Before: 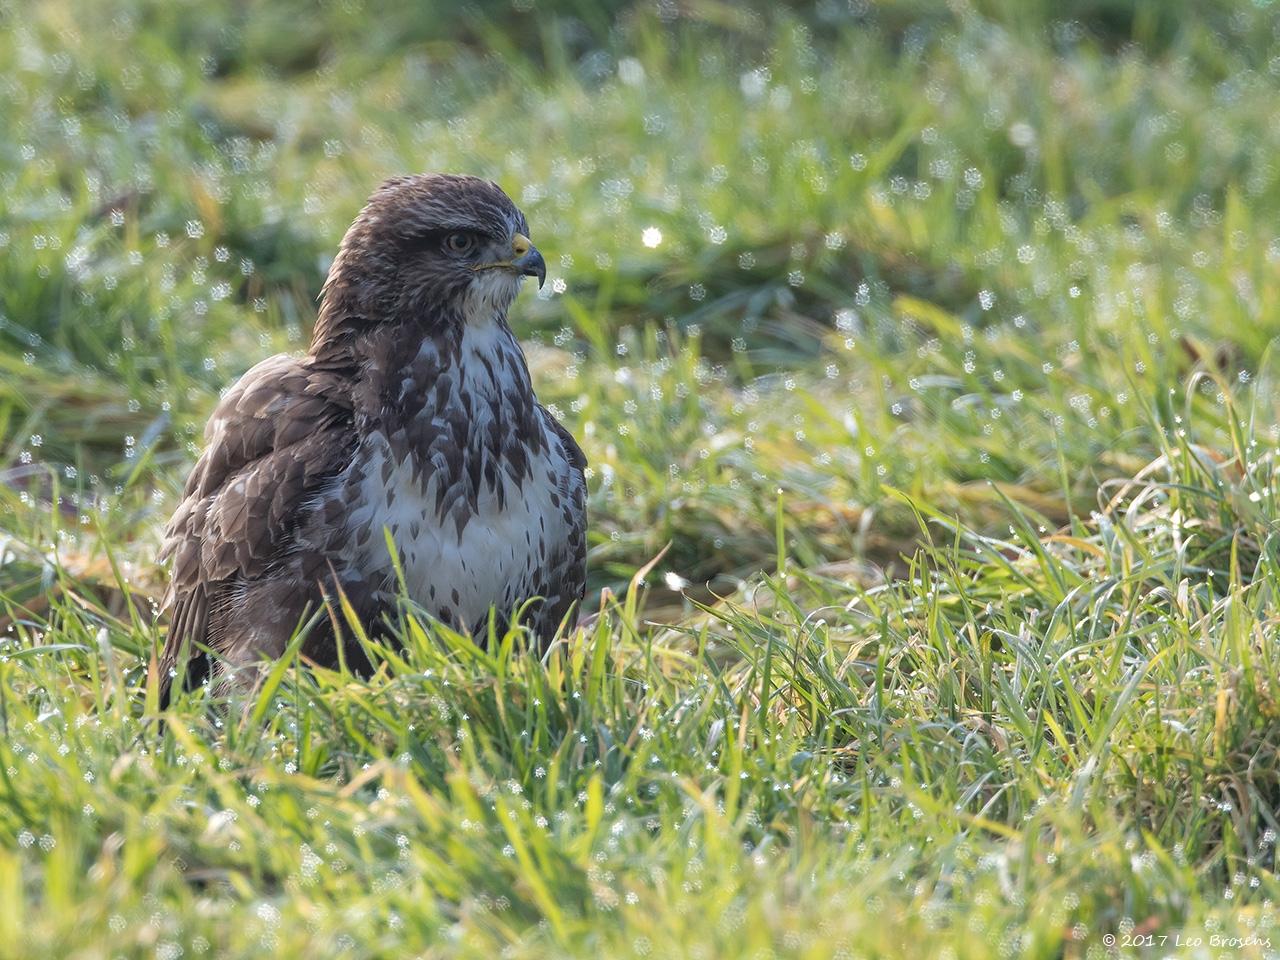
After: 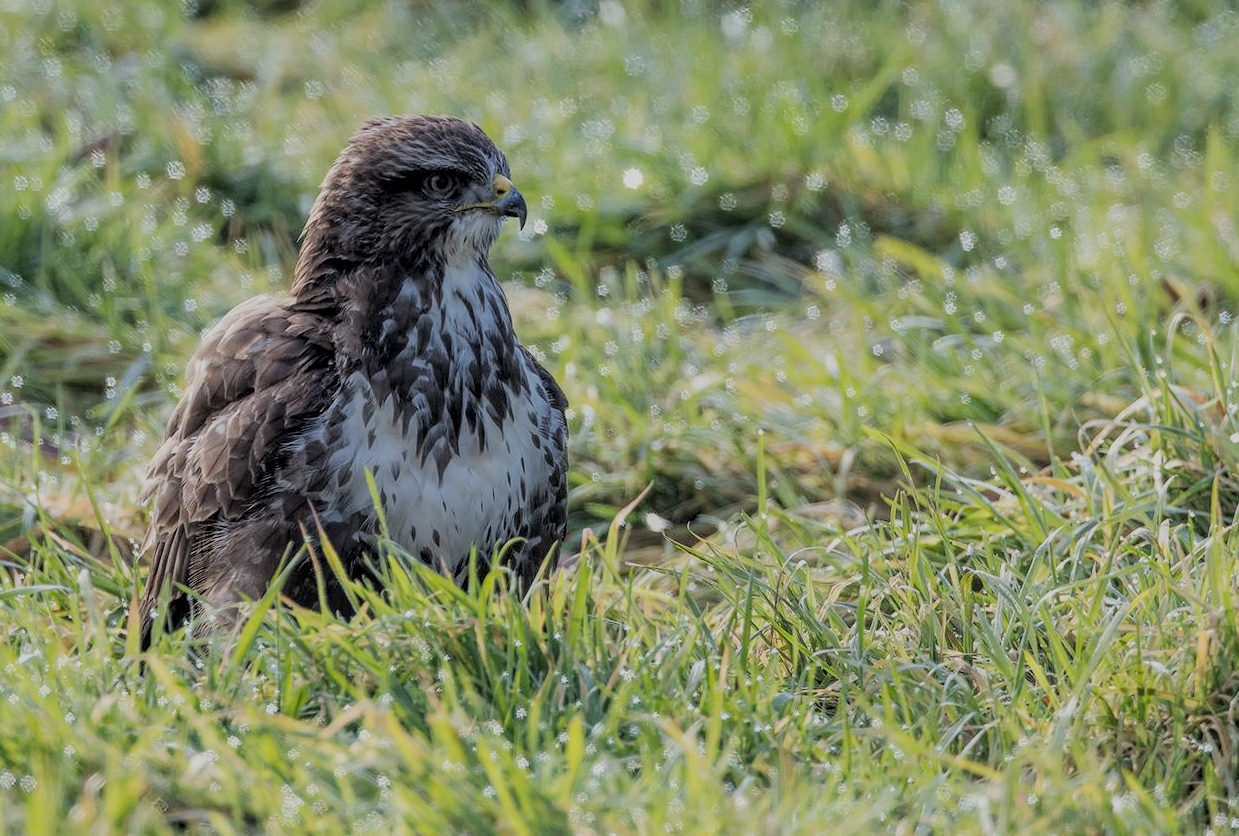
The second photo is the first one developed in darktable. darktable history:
crop: left 1.508%, top 6.165%, right 1.654%, bottom 6.688%
local contrast: on, module defaults
filmic rgb: black relative exposure -6.04 EV, white relative exposure 6.97 EV, hardness 2.24
